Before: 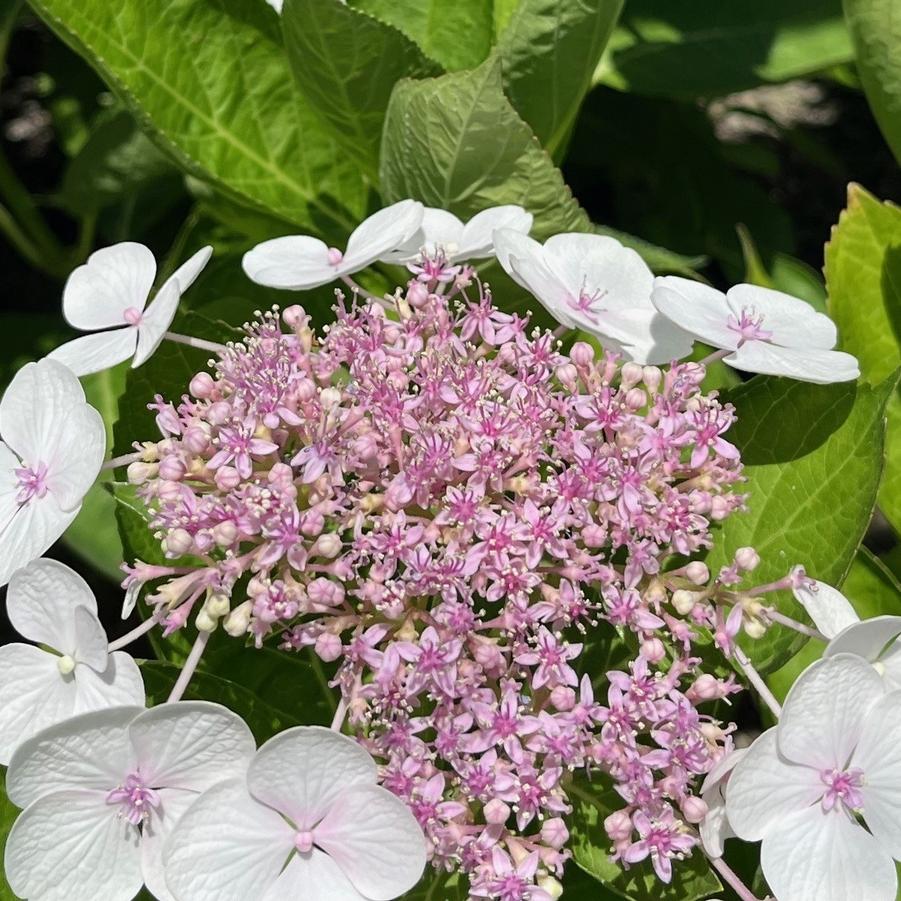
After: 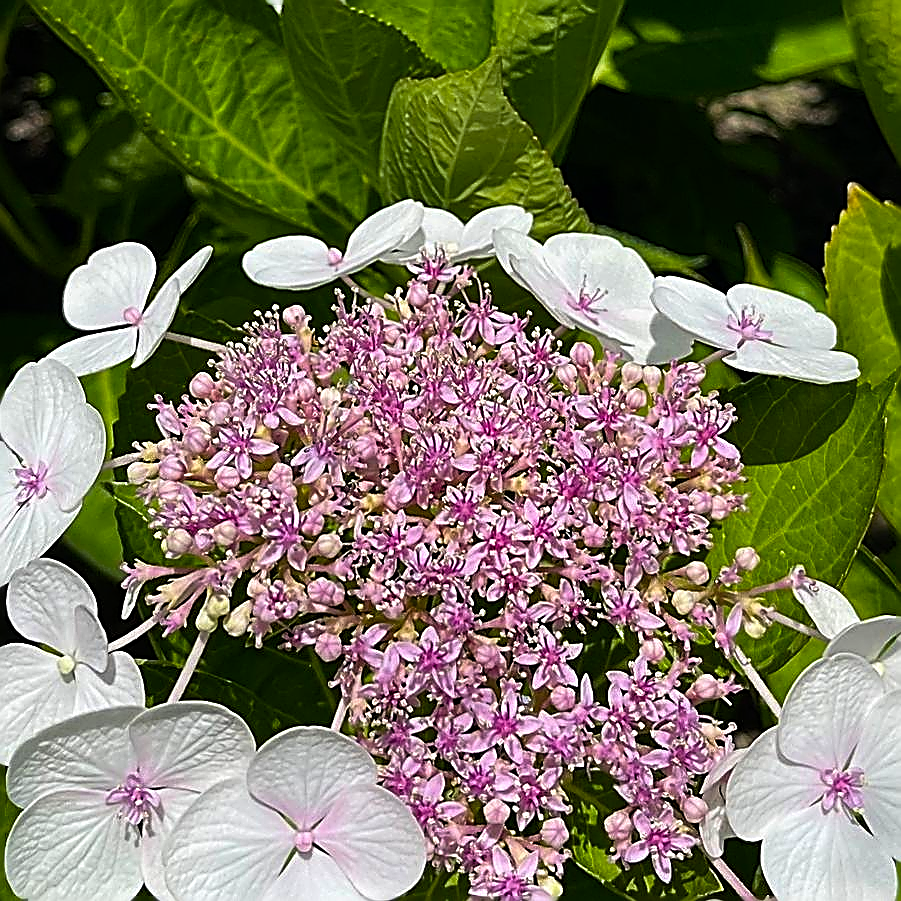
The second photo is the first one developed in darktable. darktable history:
color balance rgb: linear chroma grading › global chroma 9%, perceptual saturation grading › global saturation 36%, perceptual brilliance grading › global brilliance 15%, perceptual brilliance grading › shadows -35%, global vibrance 15%
exposure: exposure -0.492 EV, compensate highlight preservation false
sharpen: amount 1.861
